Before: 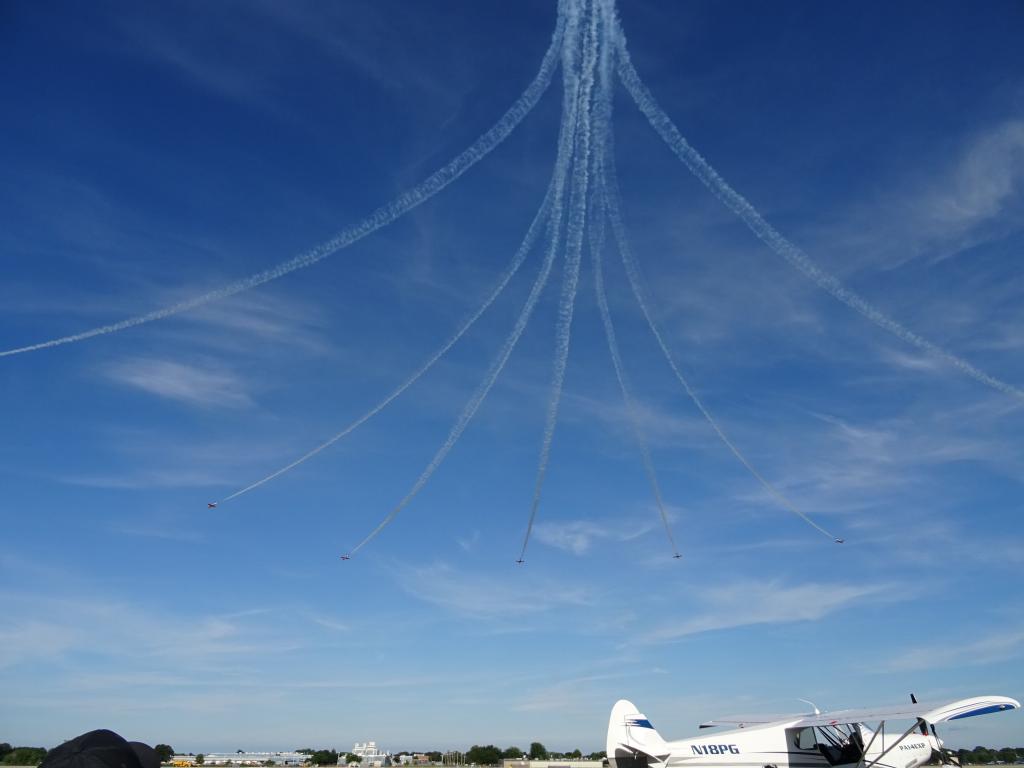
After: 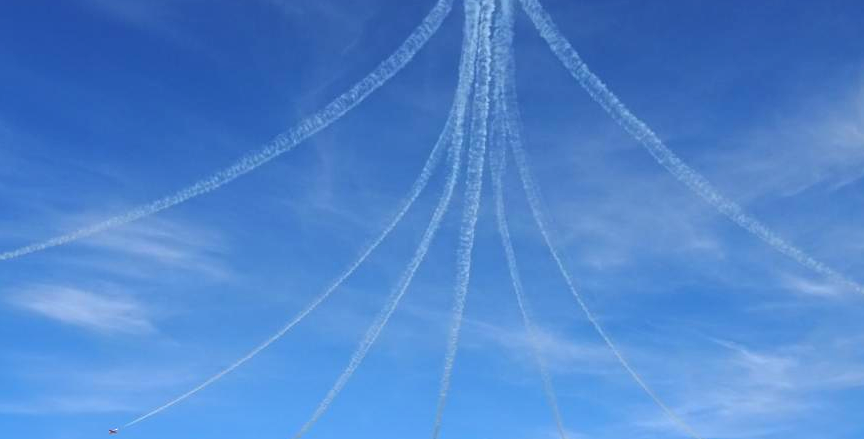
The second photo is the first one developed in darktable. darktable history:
shadows and highlights: shadows 39.59, highlights -59.68
exposure: black level correction 0, exposure 1.103 EV, compensate exposure bias true, compensate highlight preservation false
crop and rotate: left 9.705%, top 9.695%, right 5.842%, bottom 33.04%
